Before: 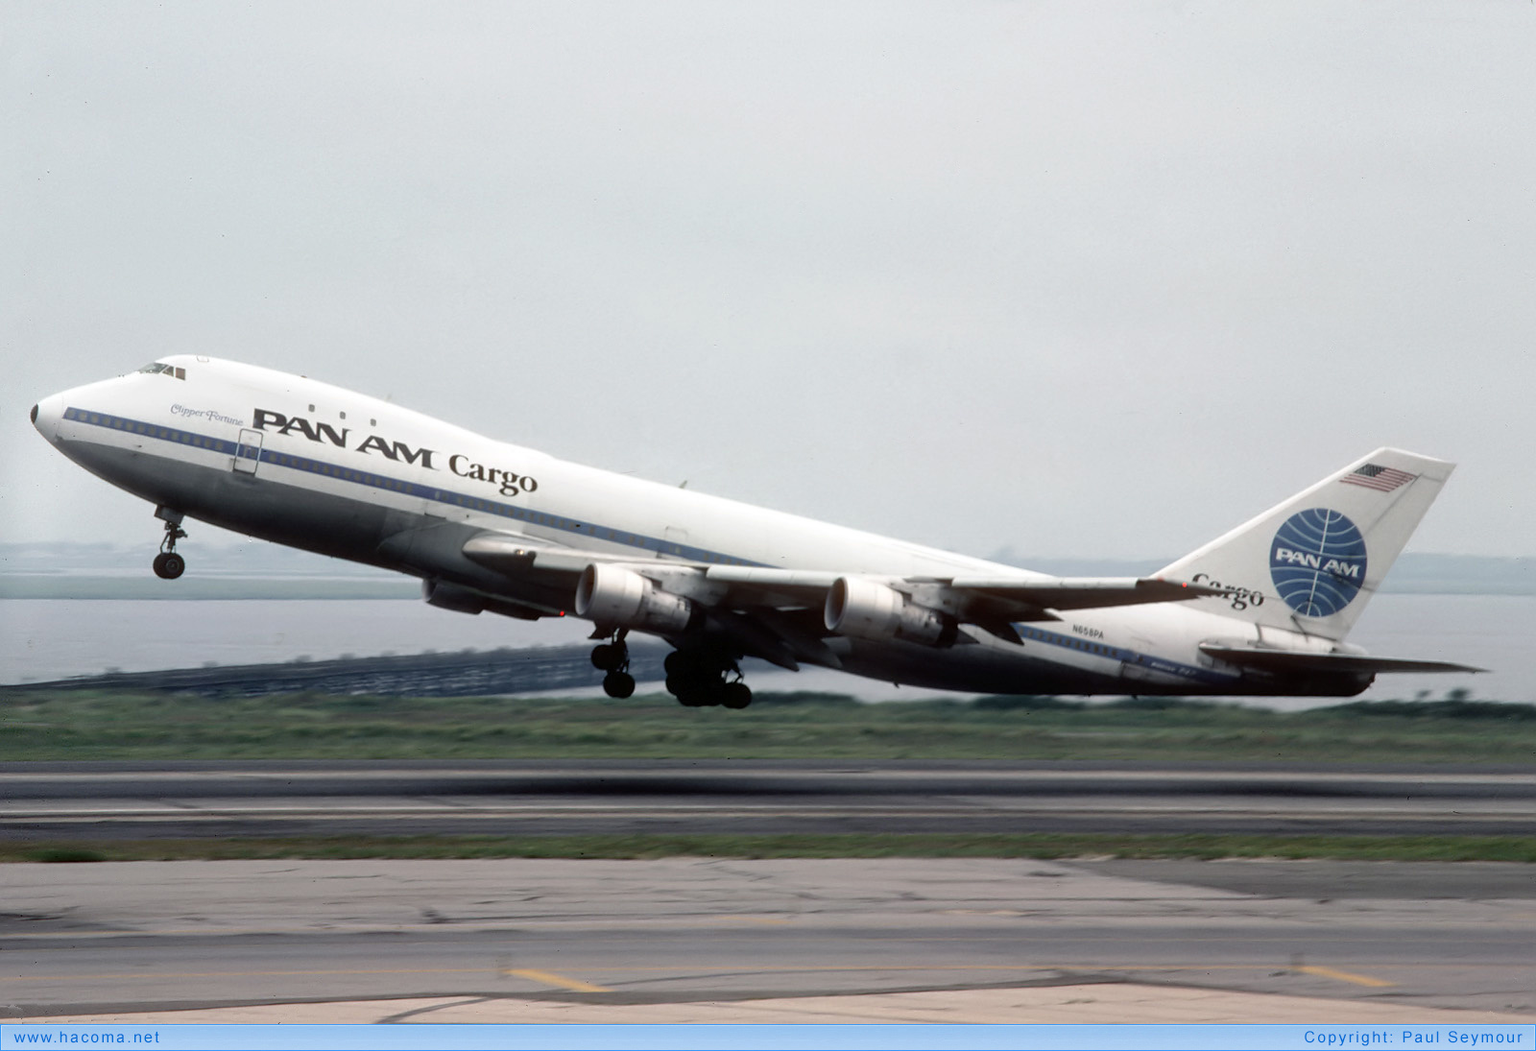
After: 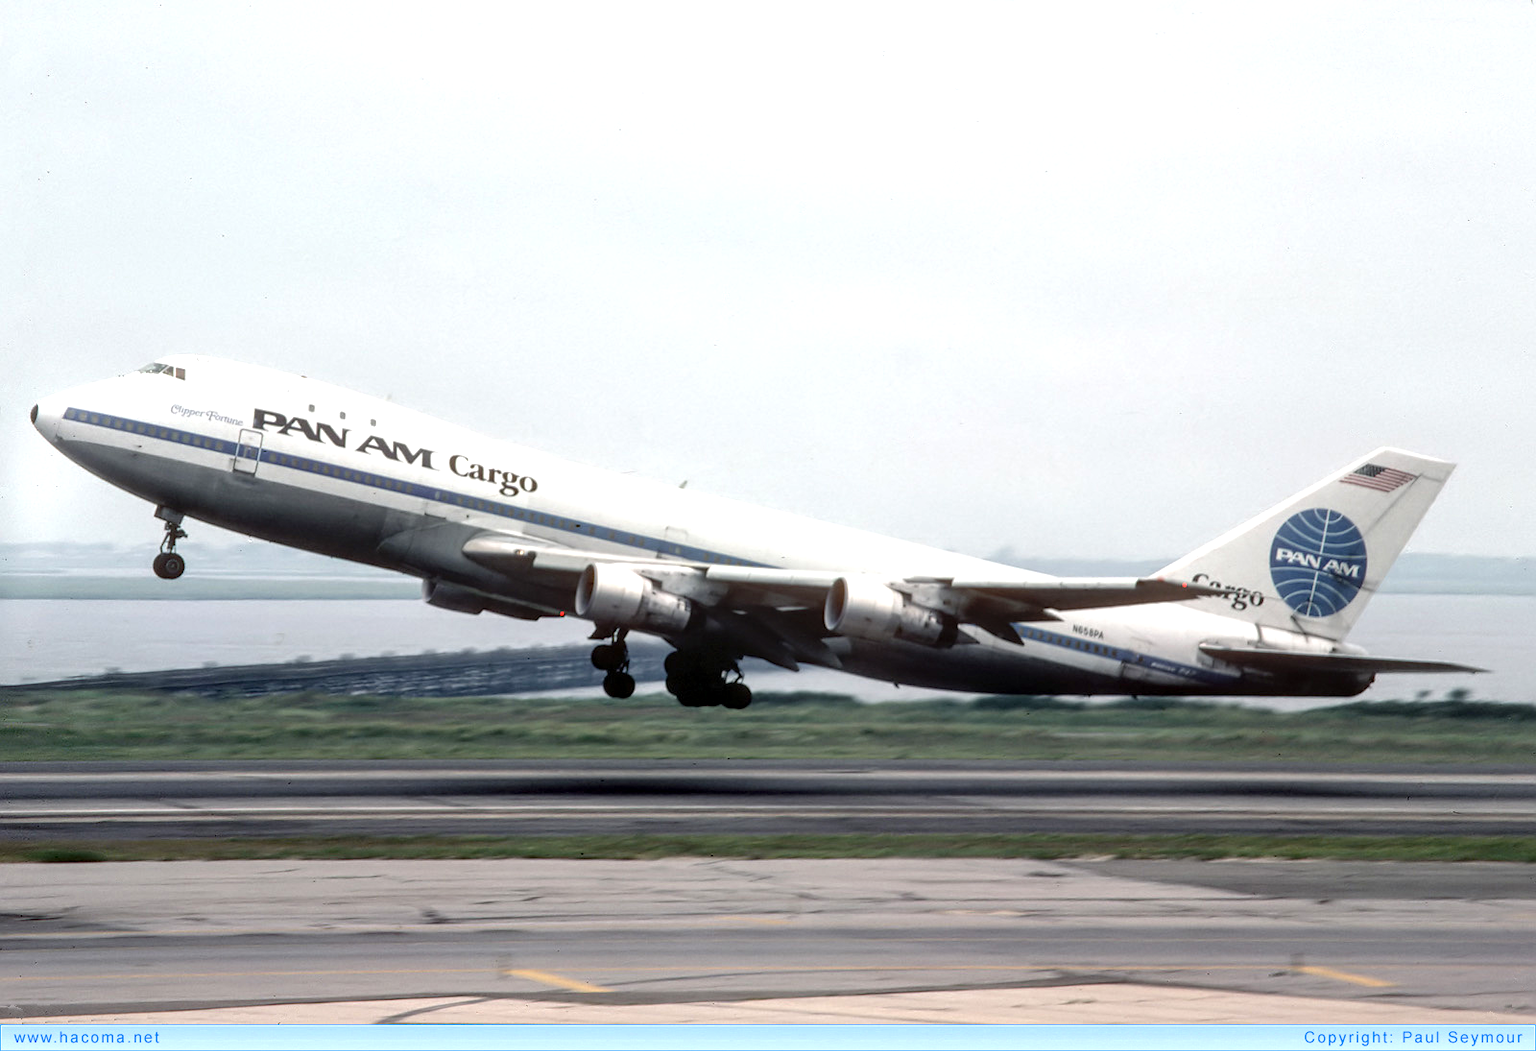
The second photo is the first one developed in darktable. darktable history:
exposure: black level correction 0.001, exposure 0.5 EV, compensate exposure bias true, compensate highlight preservation false
local contrast: on, module defaults
